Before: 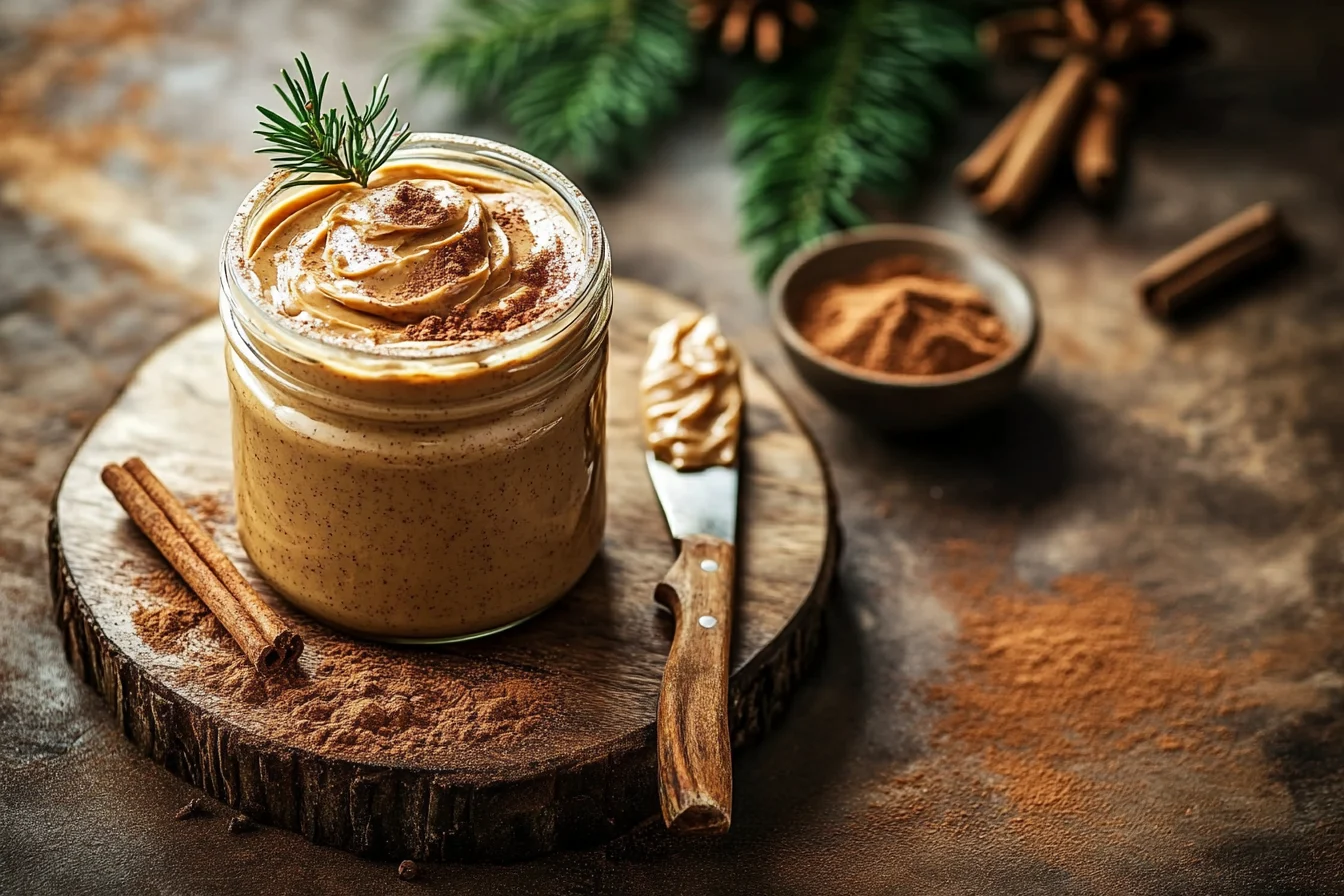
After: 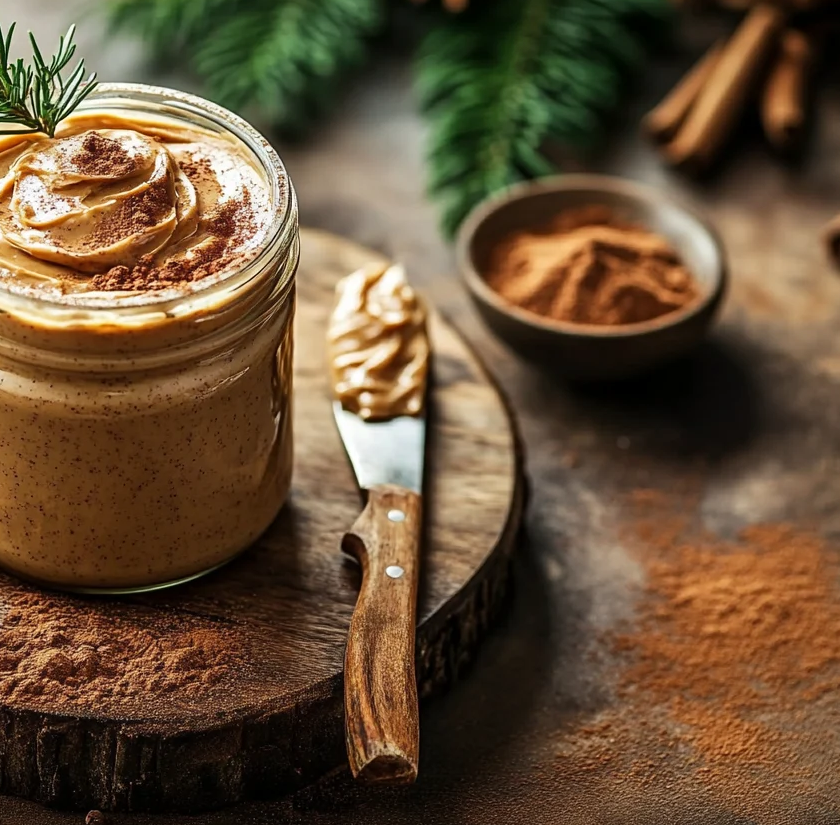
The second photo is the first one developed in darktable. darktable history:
crop and rotate: left 23.303%, top 5.633%, right 14.19%, bottom 2.281%
